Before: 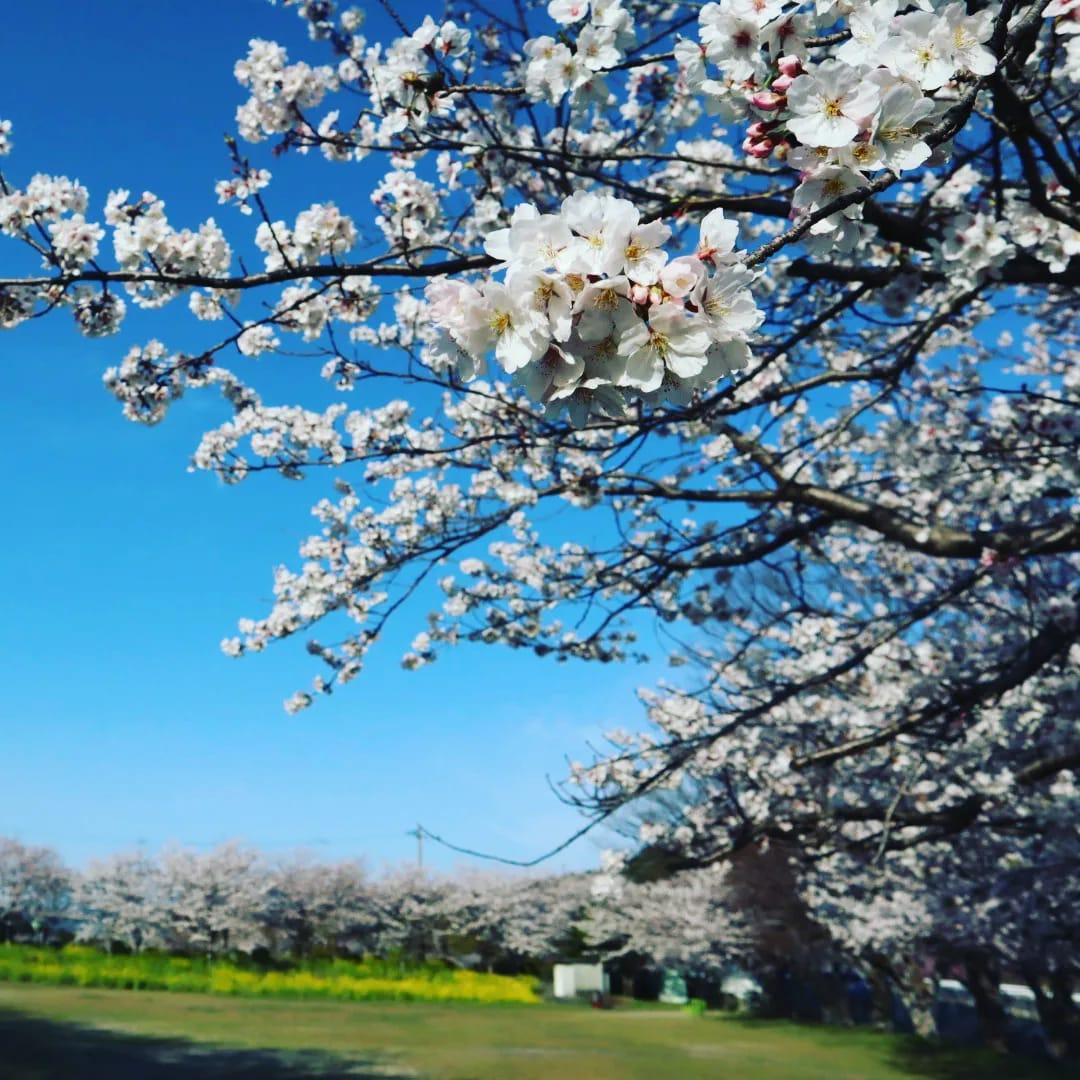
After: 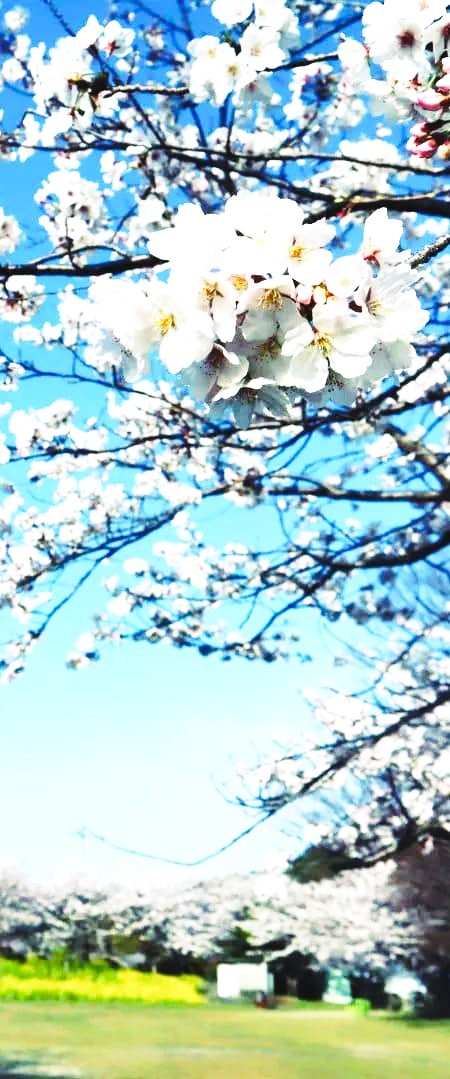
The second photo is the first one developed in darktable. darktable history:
crop: left 31.138%, right 27.108%
tone equalizer: -8 EV -0.75 EV, -7 EV -0.717 EV, -6 EV -0.606 EV, -5 EV -0.416 EV, -3 EV 0.403 EV, -2 EV 0.6 EV, -1 EV 0.698 EV, +0 EV 0.722 EV
shadows and highlights: shadows 35.01, highlights -34.92, soften with gaussian
contrast brightness saturation: brightness 0.145
exposure: exposure 0.201 EV, compensate exposure bias true, compensate highlight preservation false
color zones: curves: ch0 [(0, 0.5) (0.143, 0.5) (0.286, 0.5) (0.429, 0.5) (0.571, 0.5) (0.714, 0.476) (0.857, 0.5) (1, 0.5)]; ch2 [(0, 0.5) (0.143, 0.5) (0.286, 0.5) (0.429, 0.5) (0.571, 0.5) (0.714, 0.487) (0.857, 0.5) (1, 0.5)]
base curve: curves: ch0 [(0, 0) (0.028, 0.03) (0.121, 0.232) (0.46, 0.748) (0.859, 0.968) (1, 1)], preserve colors none
